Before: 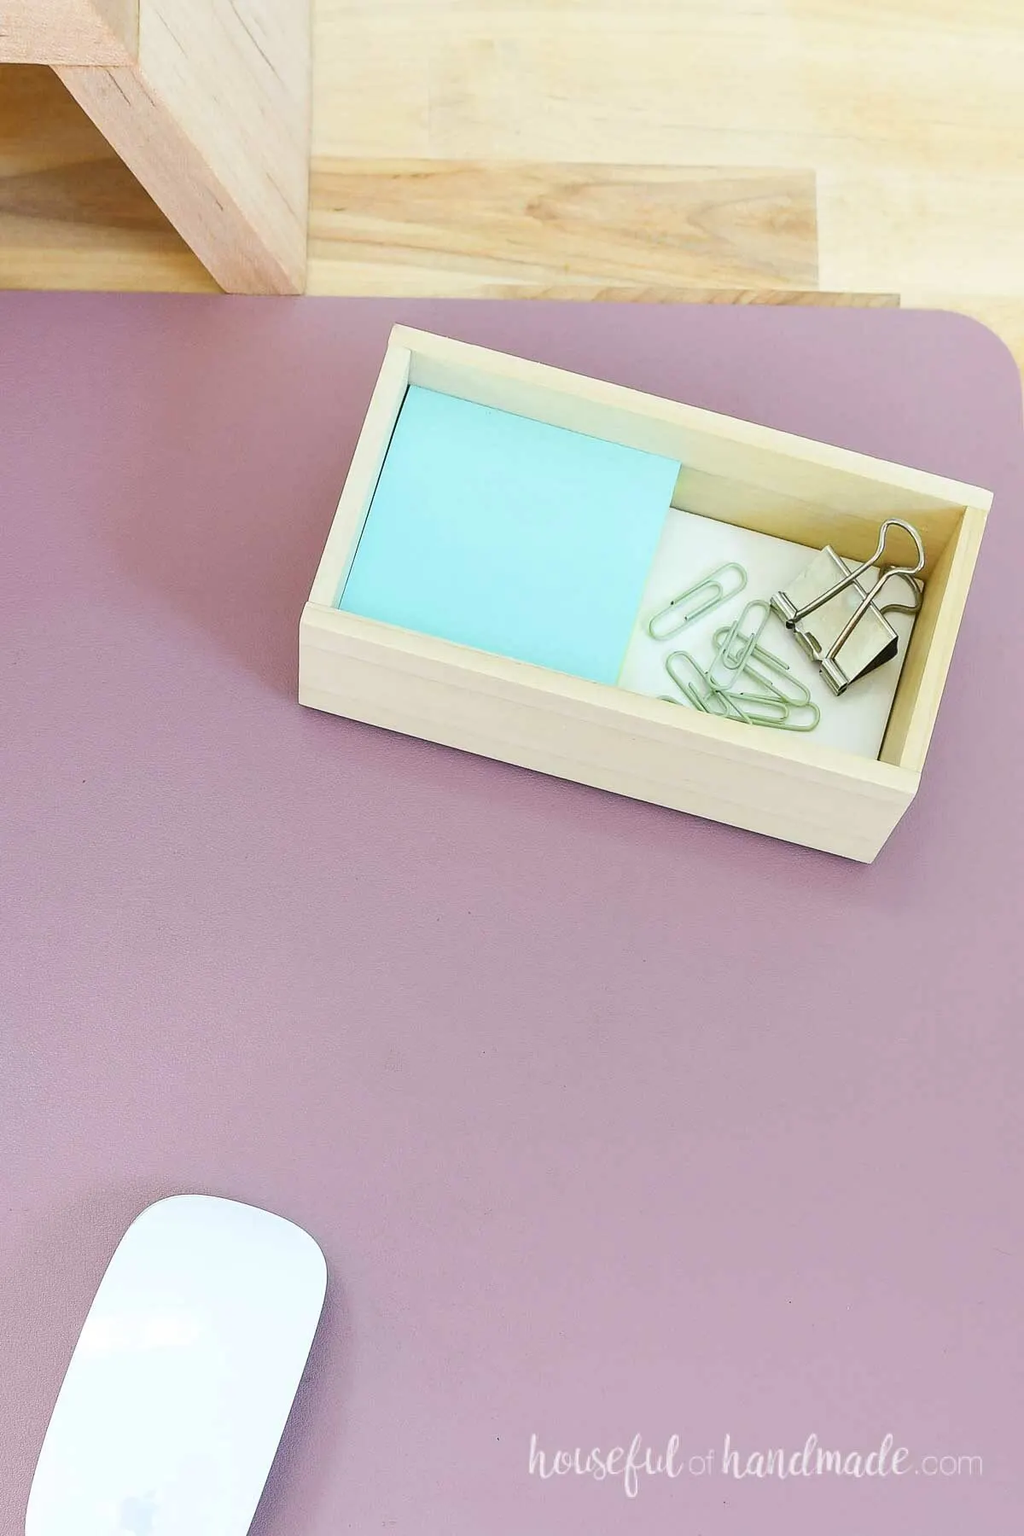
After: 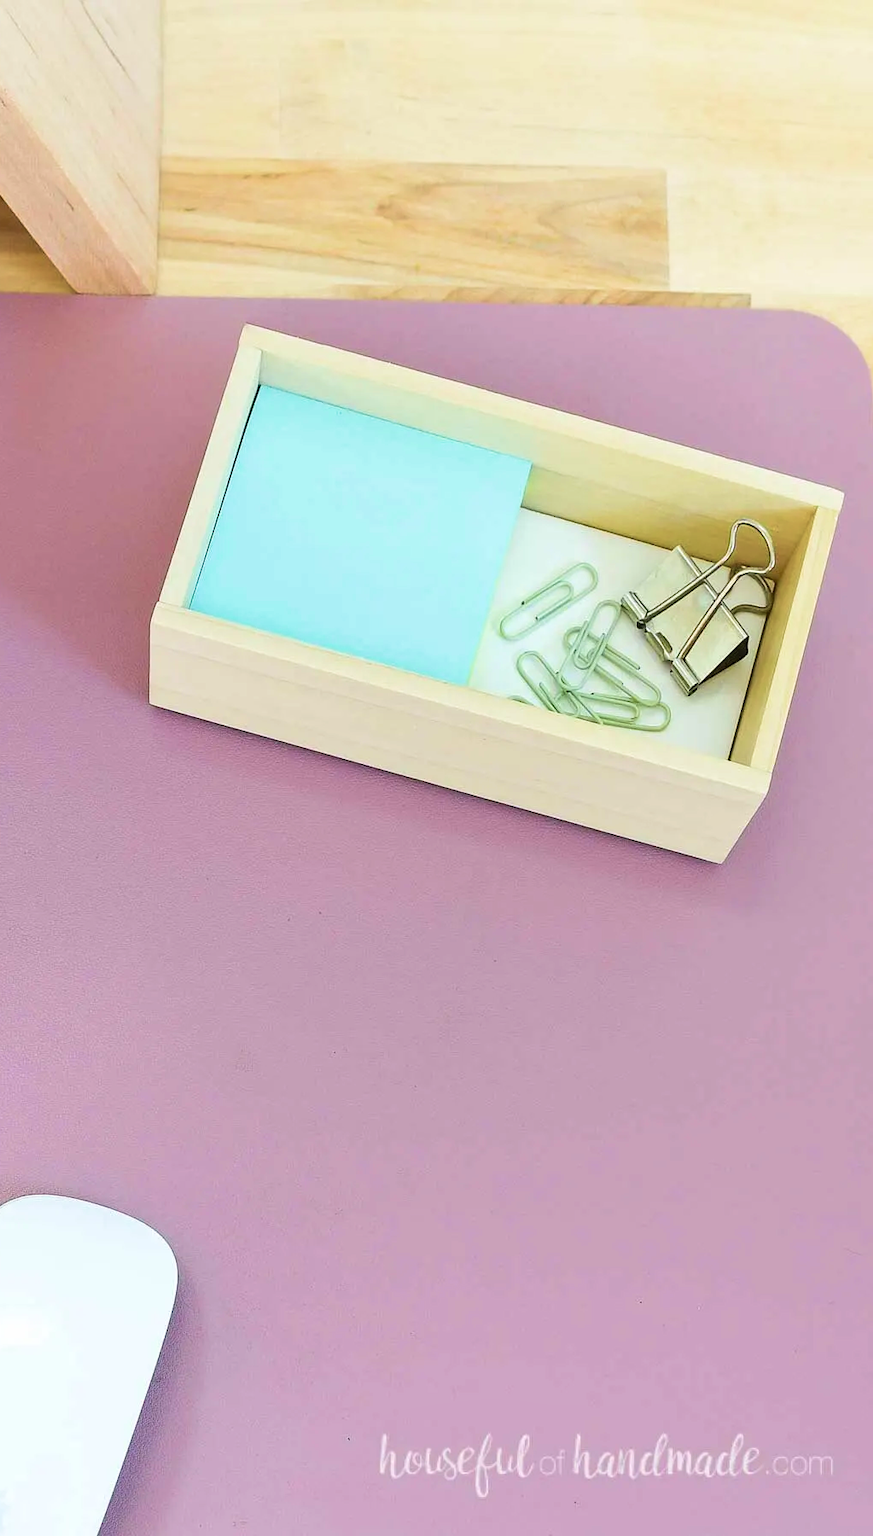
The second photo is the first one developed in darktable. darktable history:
tone equalizer: on, module defaults
crop and rotate: left 14.584%
velvia: strength 40%
